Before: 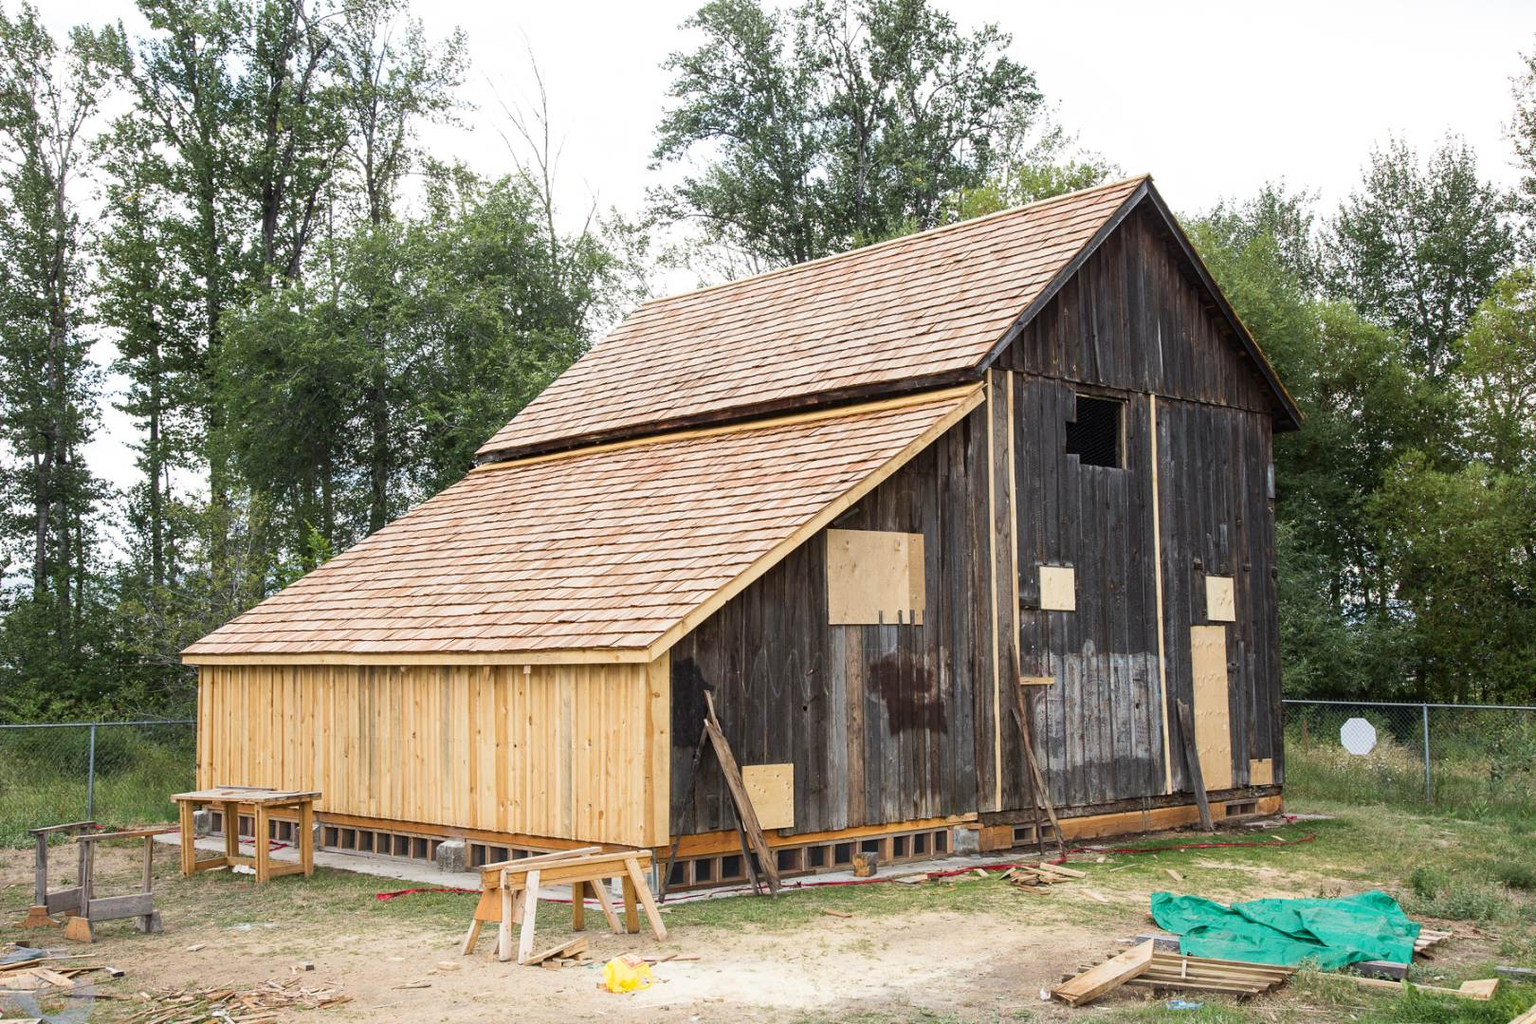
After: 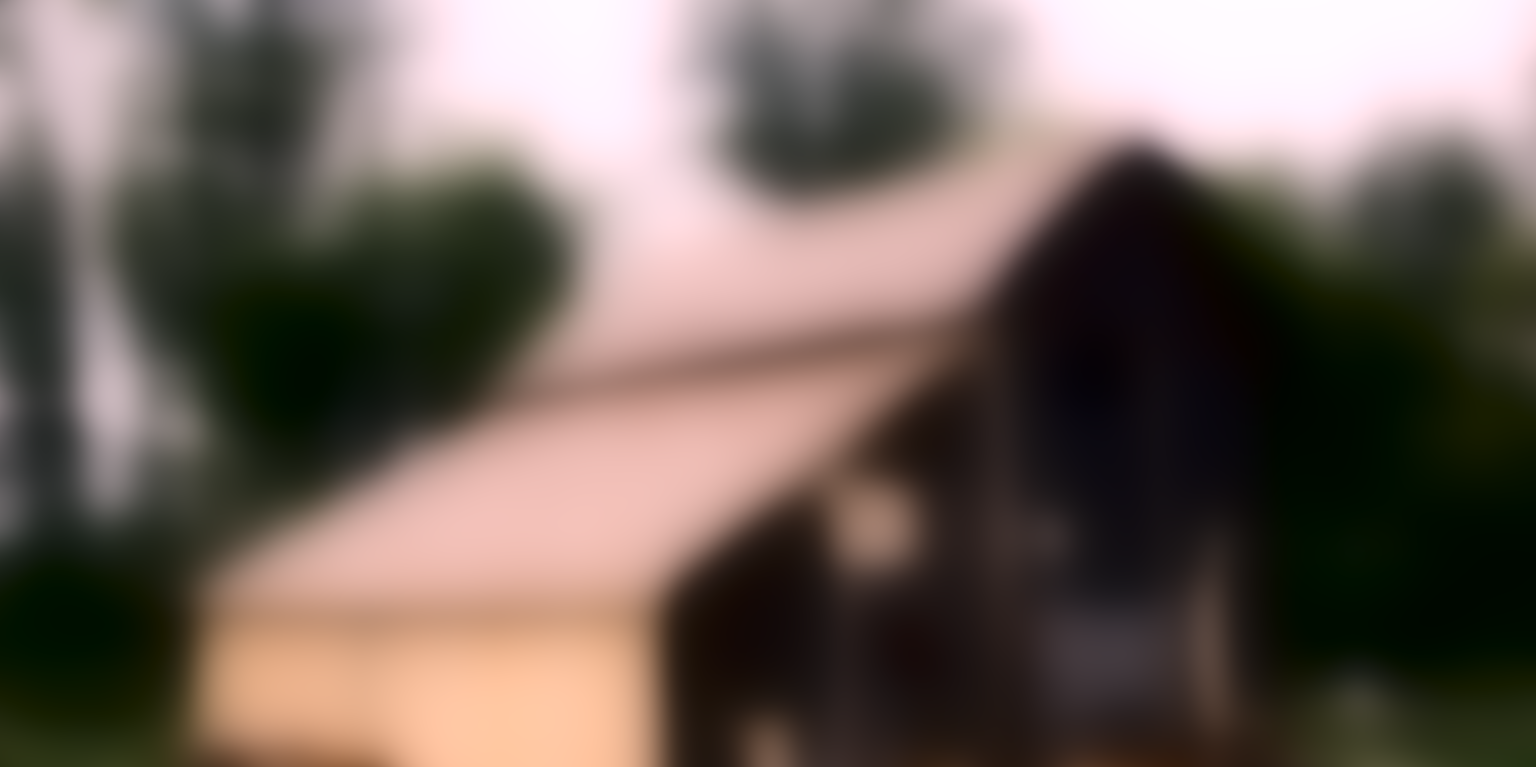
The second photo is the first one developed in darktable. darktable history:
color correction: highlights a* 12.23, highlights b* 5.41
lowpass: radius 31.92, contrast 1.72, brightness -0.98, saturation 0.94
exposure: exposure 0.078 EV, compensate highlight preservation false
crop: left 0.387%, top 5.469%, bottom 19.809%
color calibration: illuminant as shot in camera, x 0.358, y 0.373, temperature 4628.91 K
